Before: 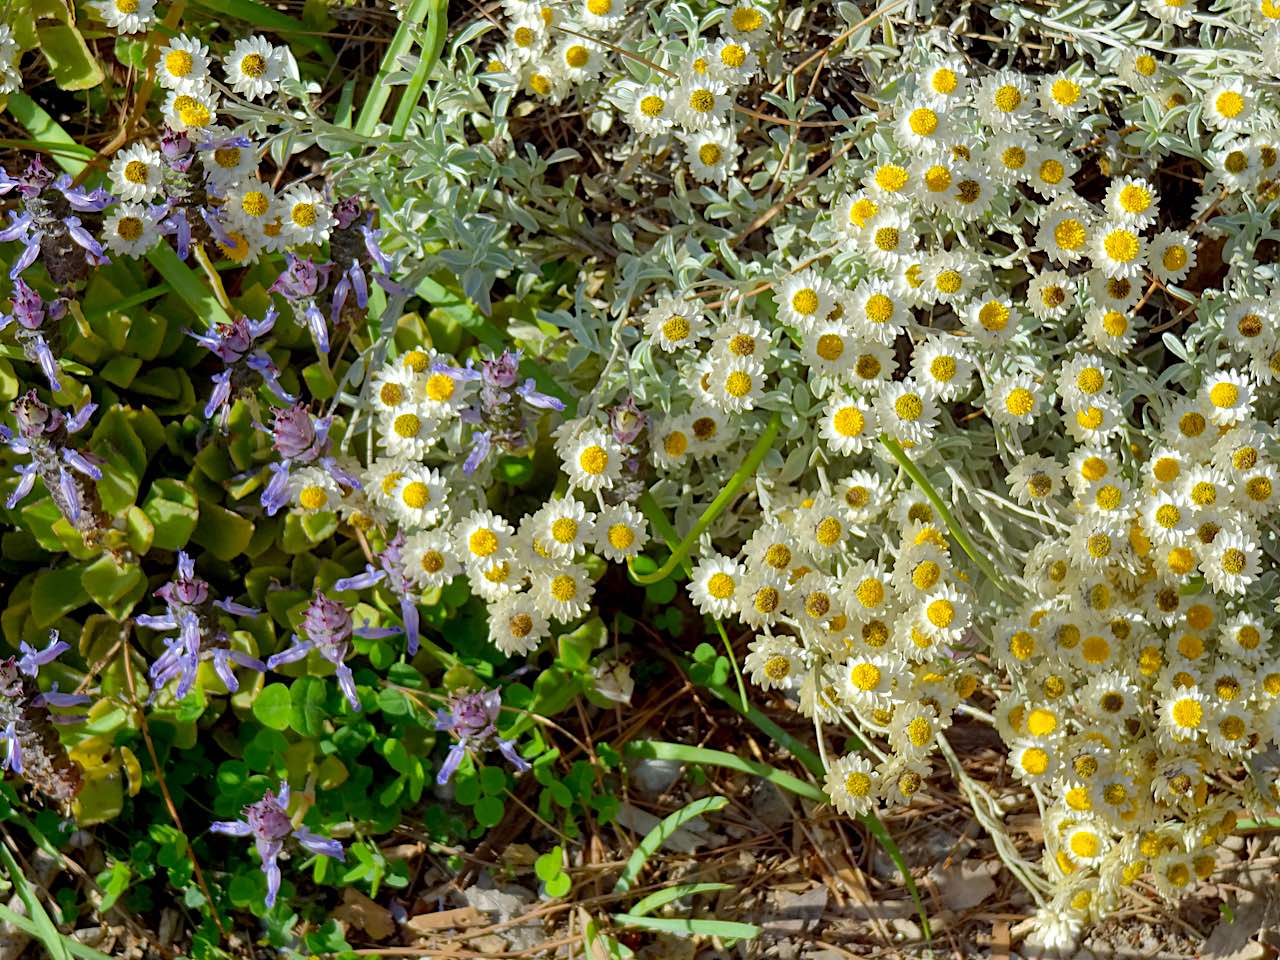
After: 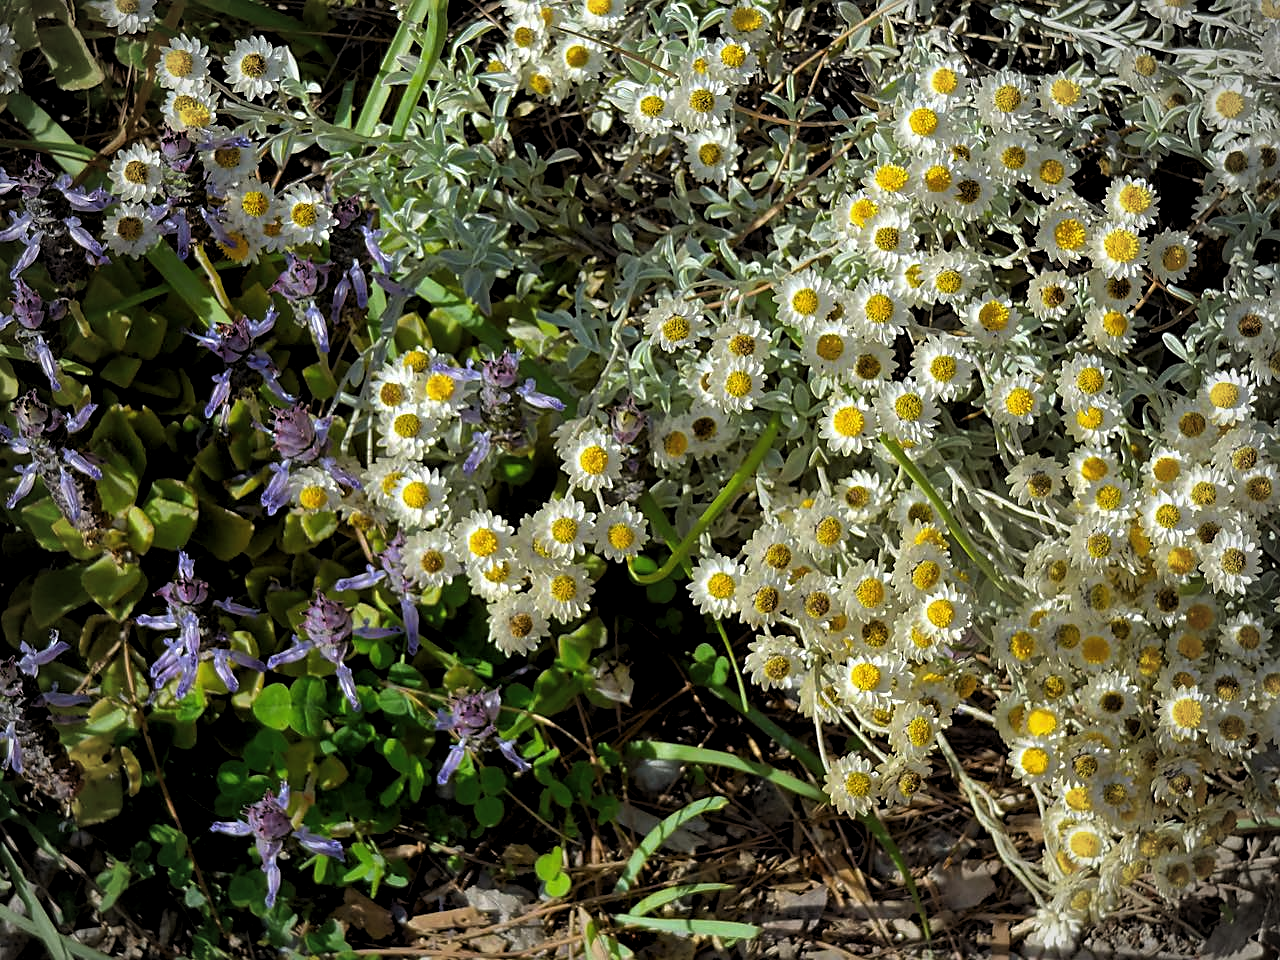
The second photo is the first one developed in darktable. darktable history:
vignetting: width/height ratio 1.094
sharpen: radius 1.458, amount 0.398, threshold 1.271
levels: levels [0.116, 0.574, 1]
